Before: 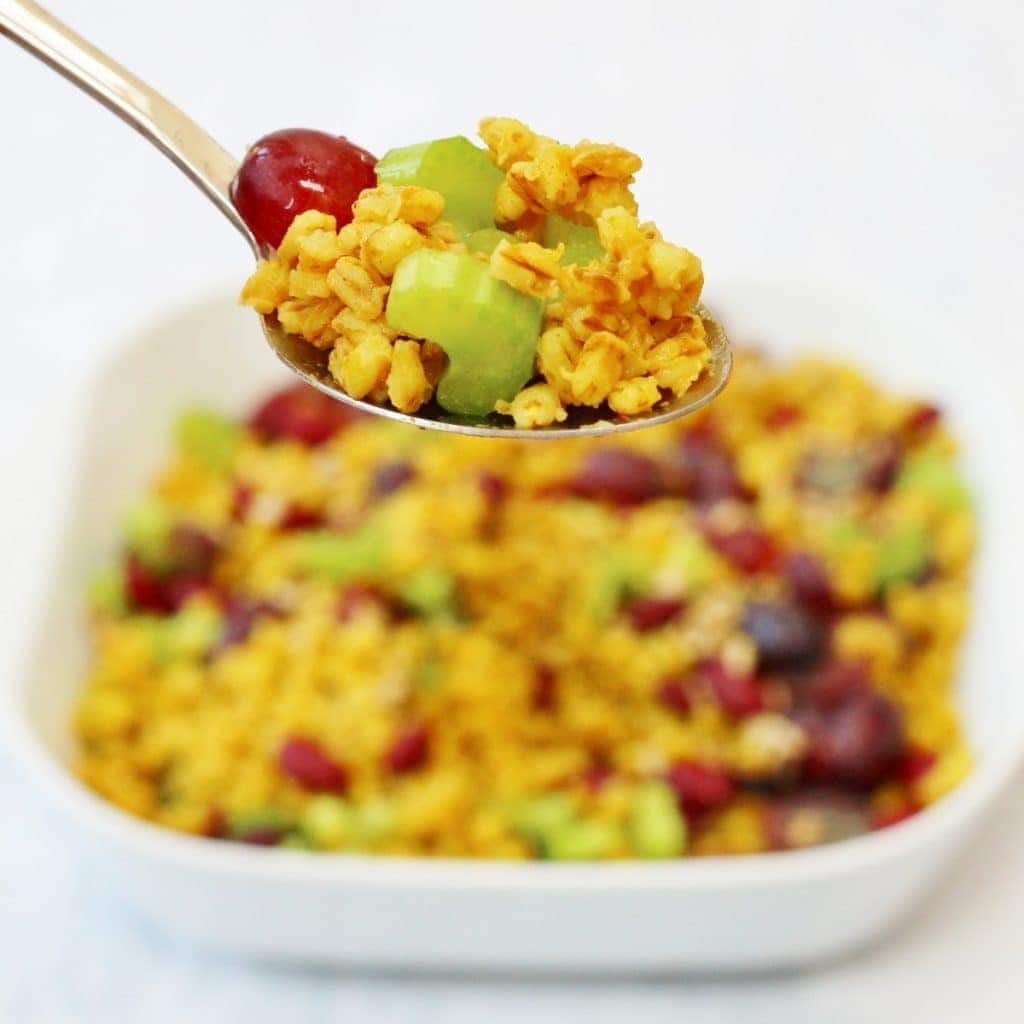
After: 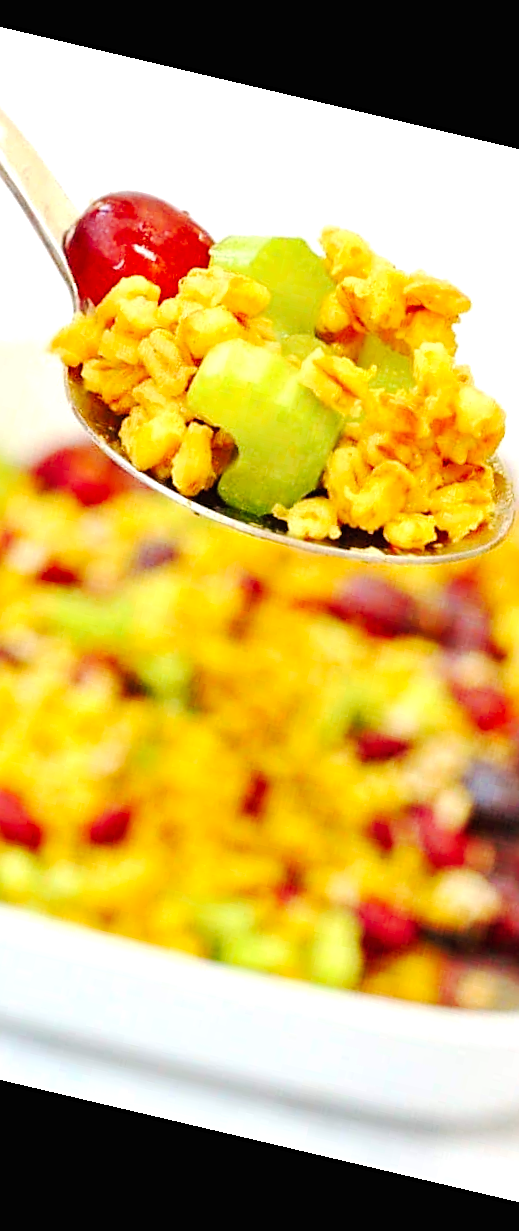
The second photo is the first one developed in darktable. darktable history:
sharpen: on, module defaults
exposure: black level correction 0, exposure 0.5 EV, compensate highlight preservation false
crop: left 28.583%, right 29.231%
contrast brightness saturation: brightness 0.13
tone curve: curves: ch0 [(0, 0) (0.003, 0.007) (0.011, 0.008) (0.025, 0.007) (0.044, 0.009) (0.069, 0.012) (0.1, 0.02) (0.136, 0.035) (0.177, 0.06) (0.224, 0.104) (0.277, 0.16) (0.335, 0.228) (0.399, 0.308) (0.468, 0.418) (0.543, 0.525) (0.623, 0.635) (0.709, 0.723) (0.801, 0.802) (0.898, 0.889) (1, 1)], preserve colors none
rotate and perspective: rotation 13.27°, automatic cropping off
